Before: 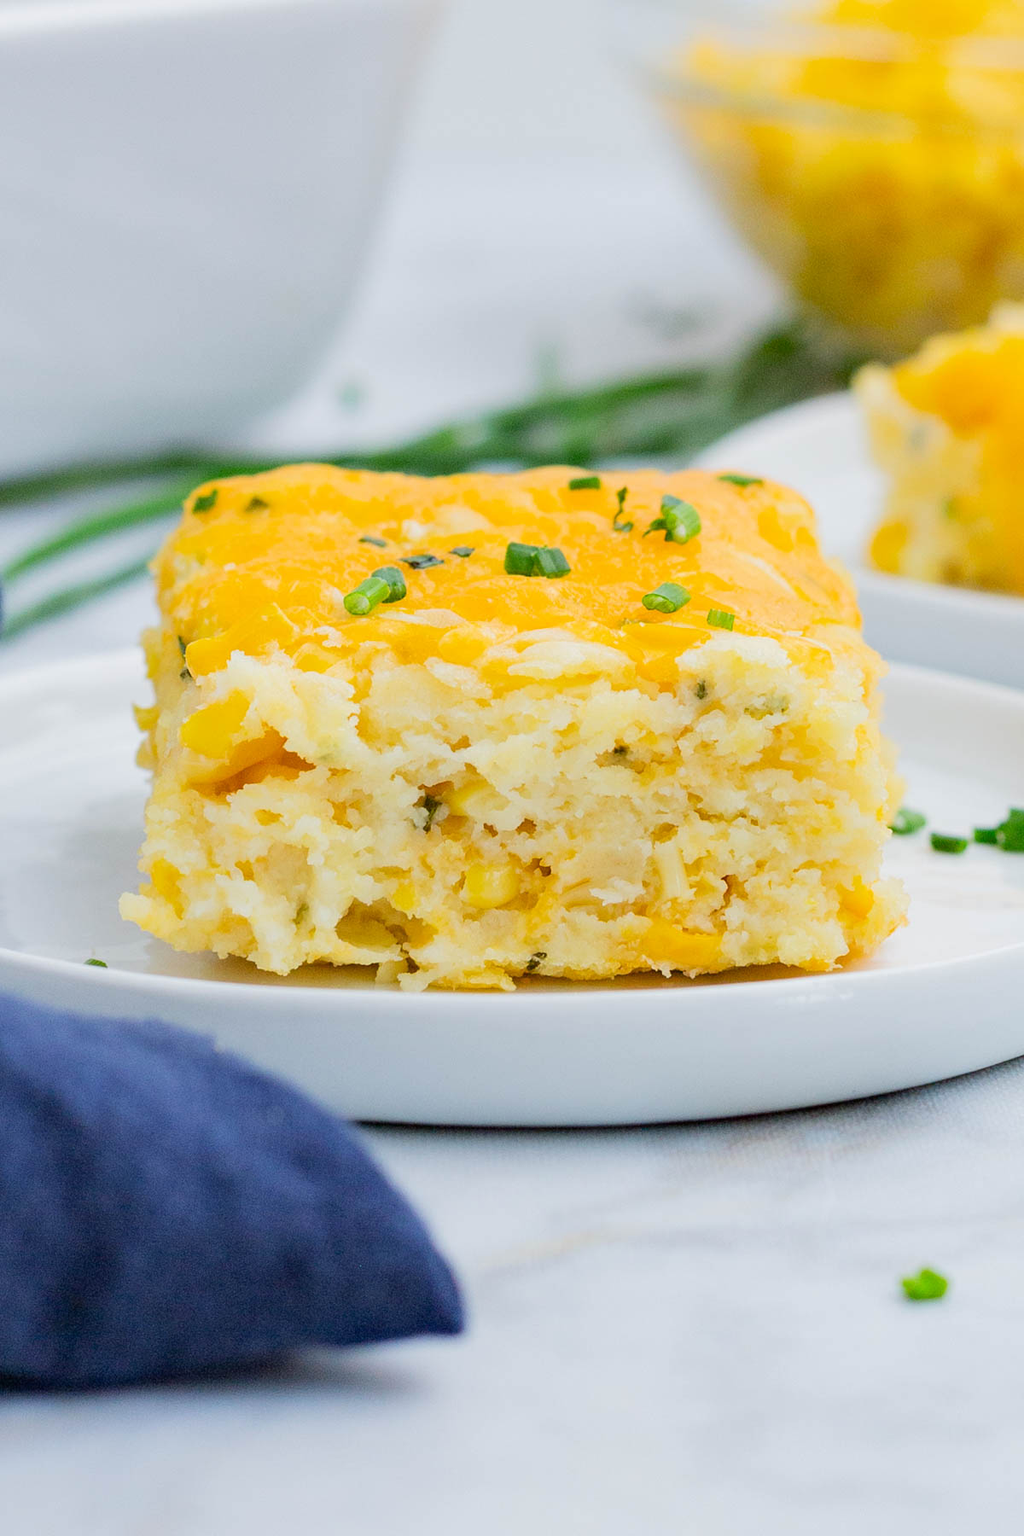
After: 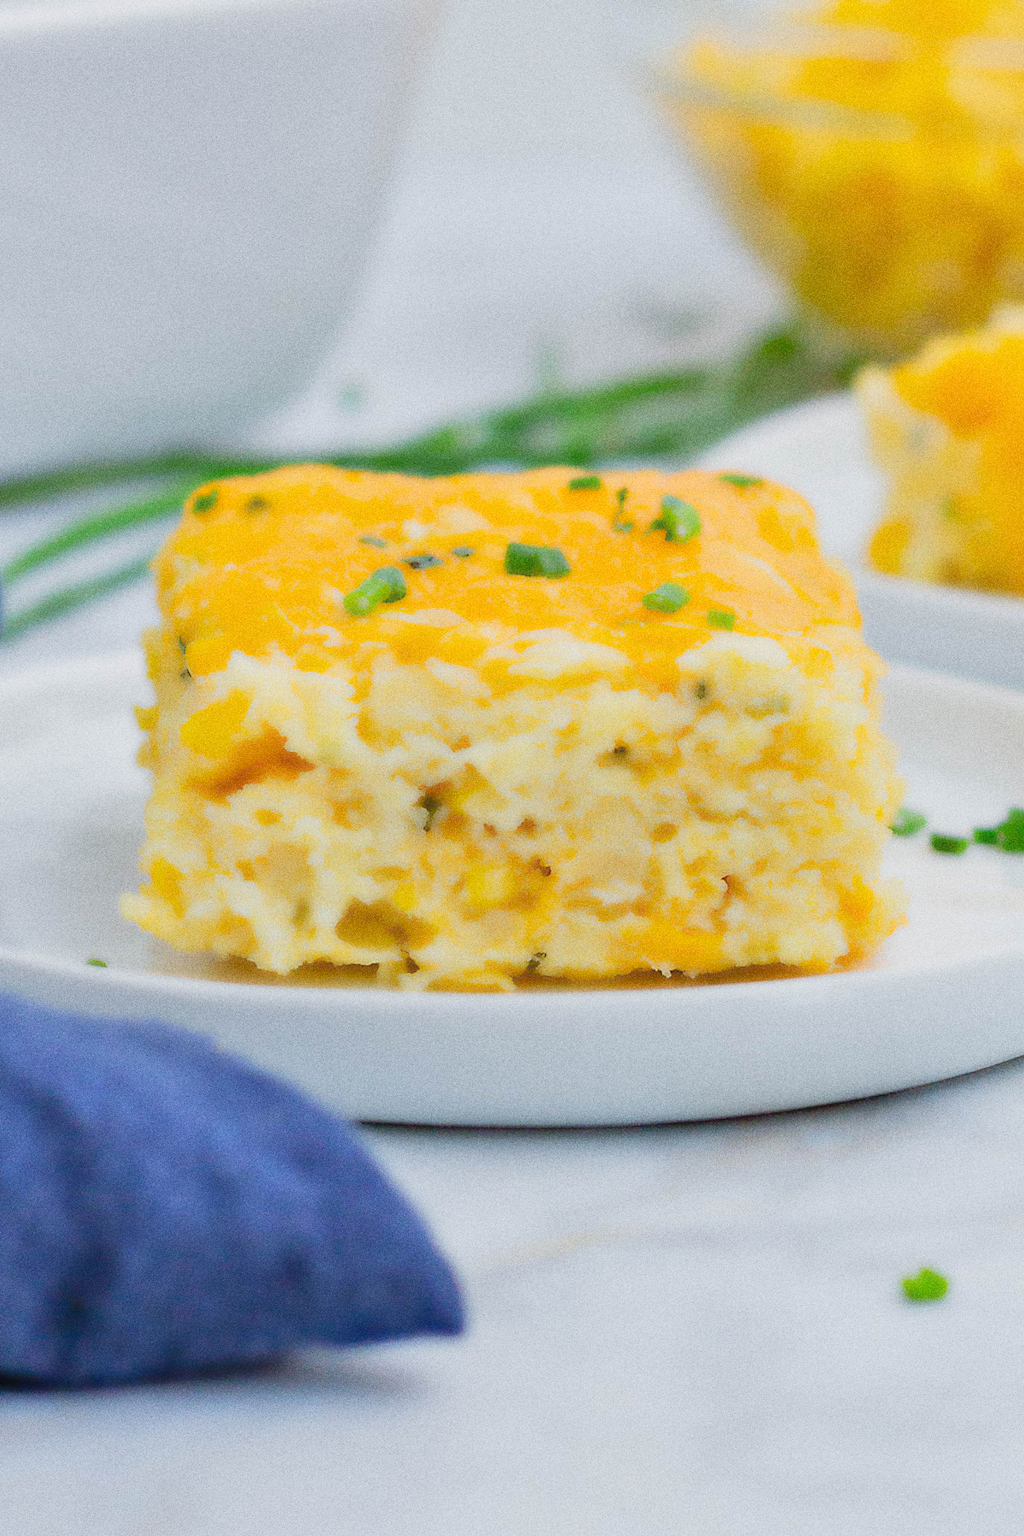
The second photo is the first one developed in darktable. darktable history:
exposure: exposure -0.153 EV, compensate highlight preservation false
tone equalizer: -7 EV 0.15 EV, -6 EV 0.6 EV, -5 EV 1.15 EV, -4 EV 1.33 EV, -3 EV 1.15 EV, -2 EV 0.6 EV, -1 EV 0.15 EV, mask exposure compensation -0.5 EV
sharpen: on, module defaults
lowpass: radius 4, soften with bilateral filter, unbound 0
grain: coarseness 0.09 ISO, strength 40%
